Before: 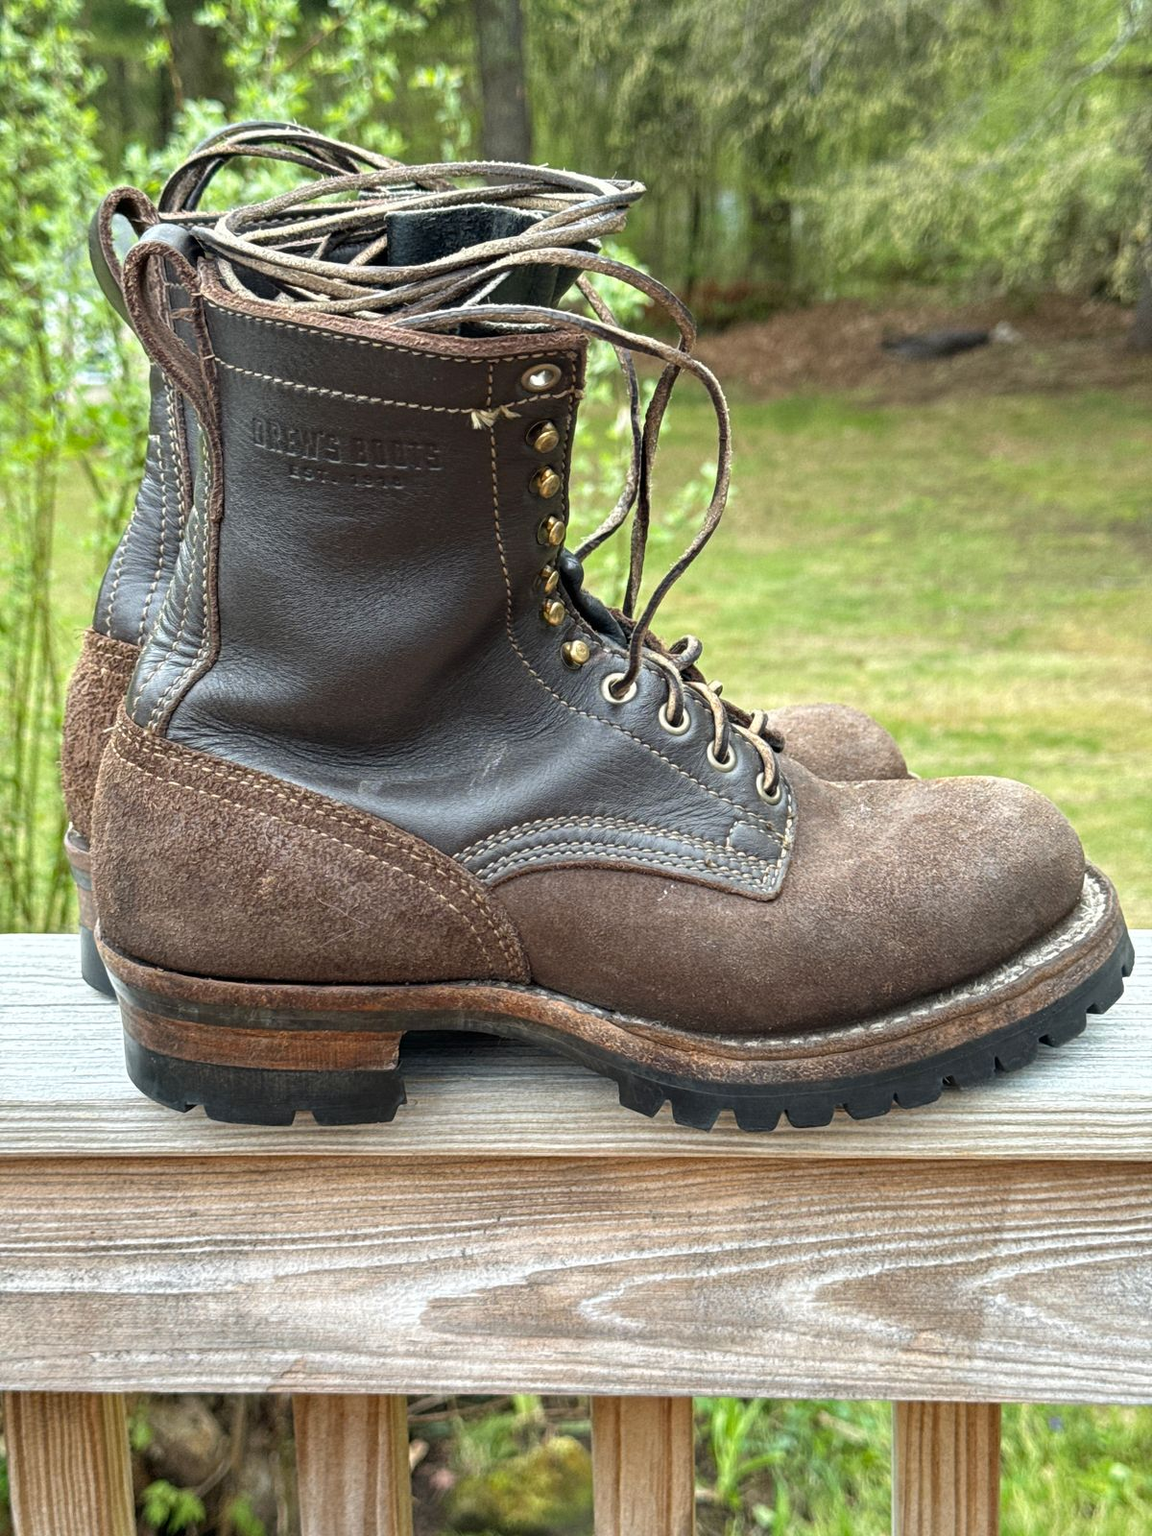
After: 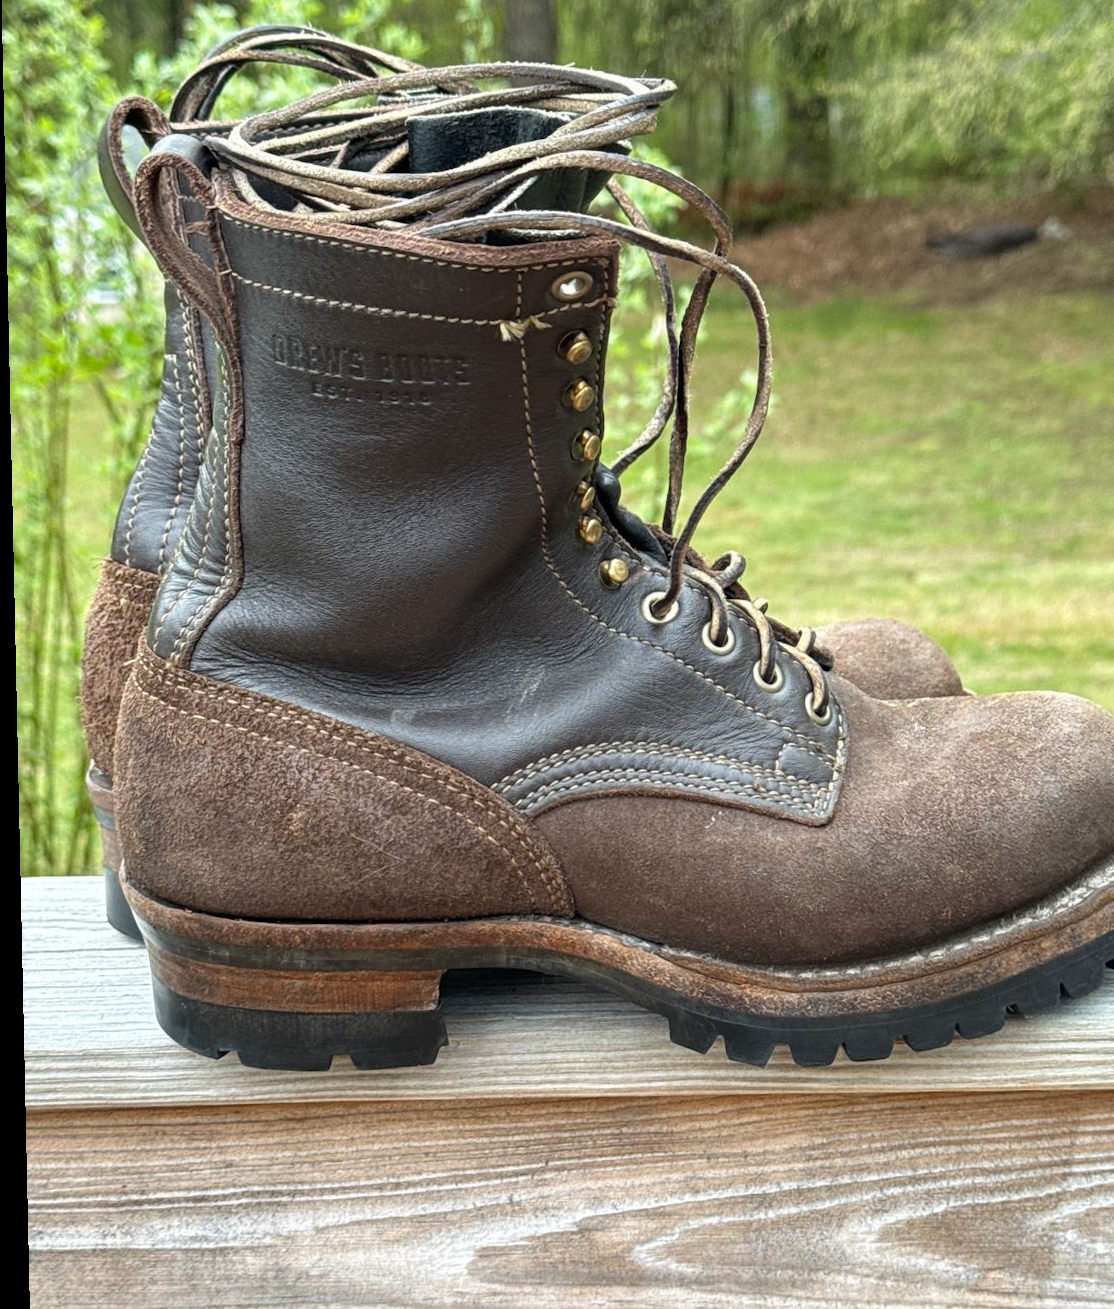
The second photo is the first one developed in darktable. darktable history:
rotate and perspective: rotation -1.24°, automatic cropping off
crop: top 7.49%, right 9.717%, bottom 11.943%
